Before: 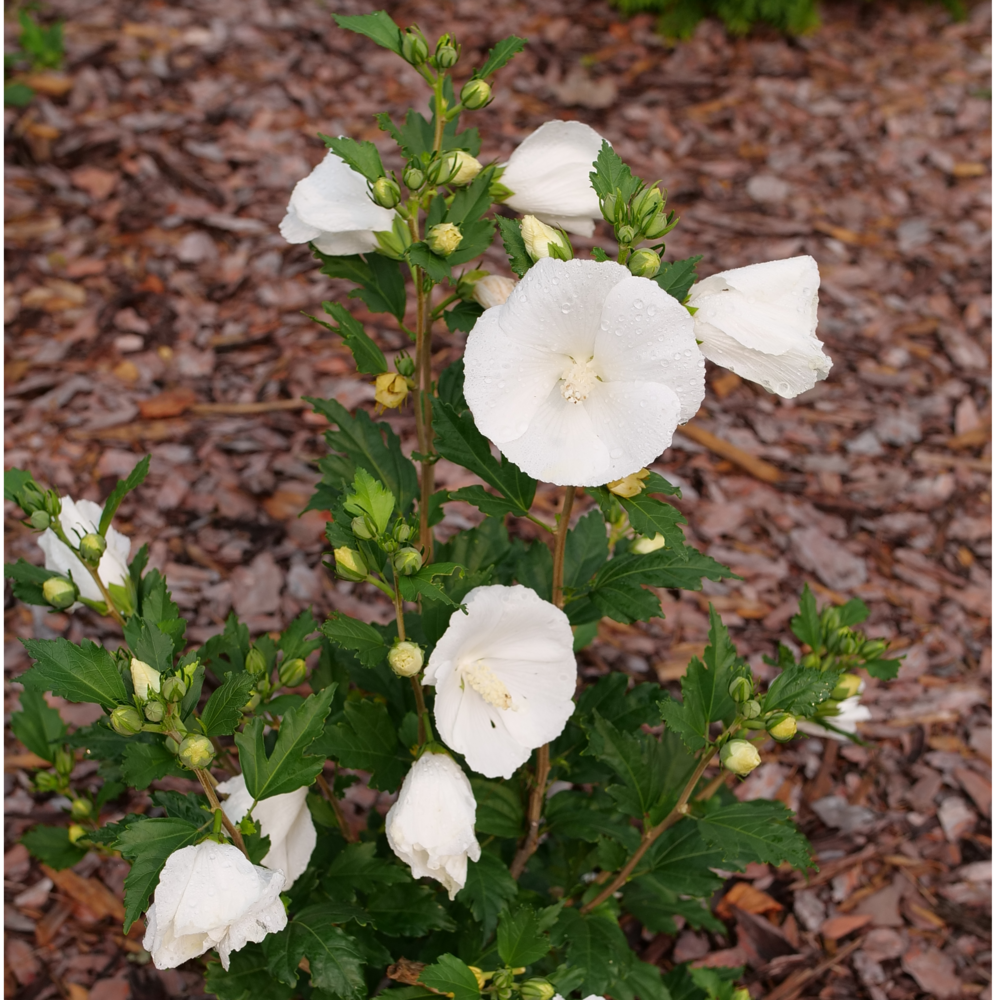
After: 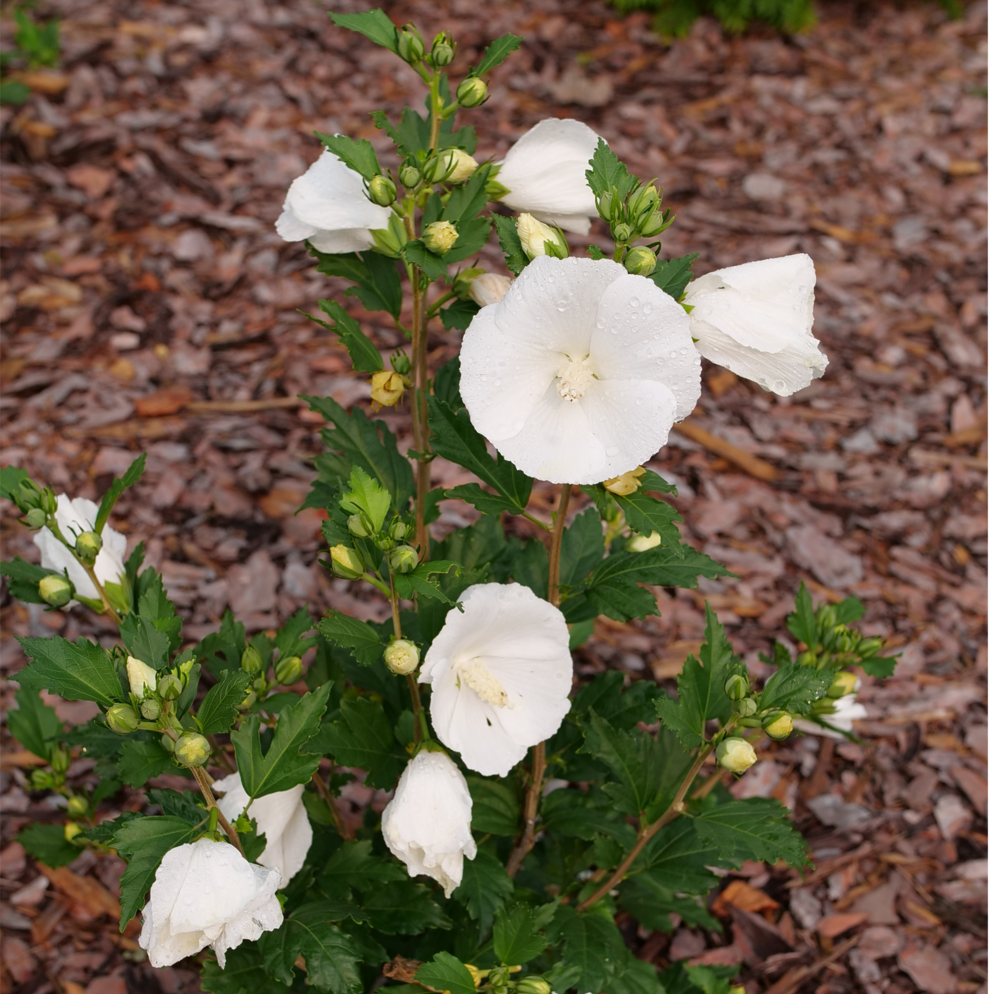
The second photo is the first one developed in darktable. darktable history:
crop and rotate: left 0.491%, top 0.21%, bottom 0.338%
